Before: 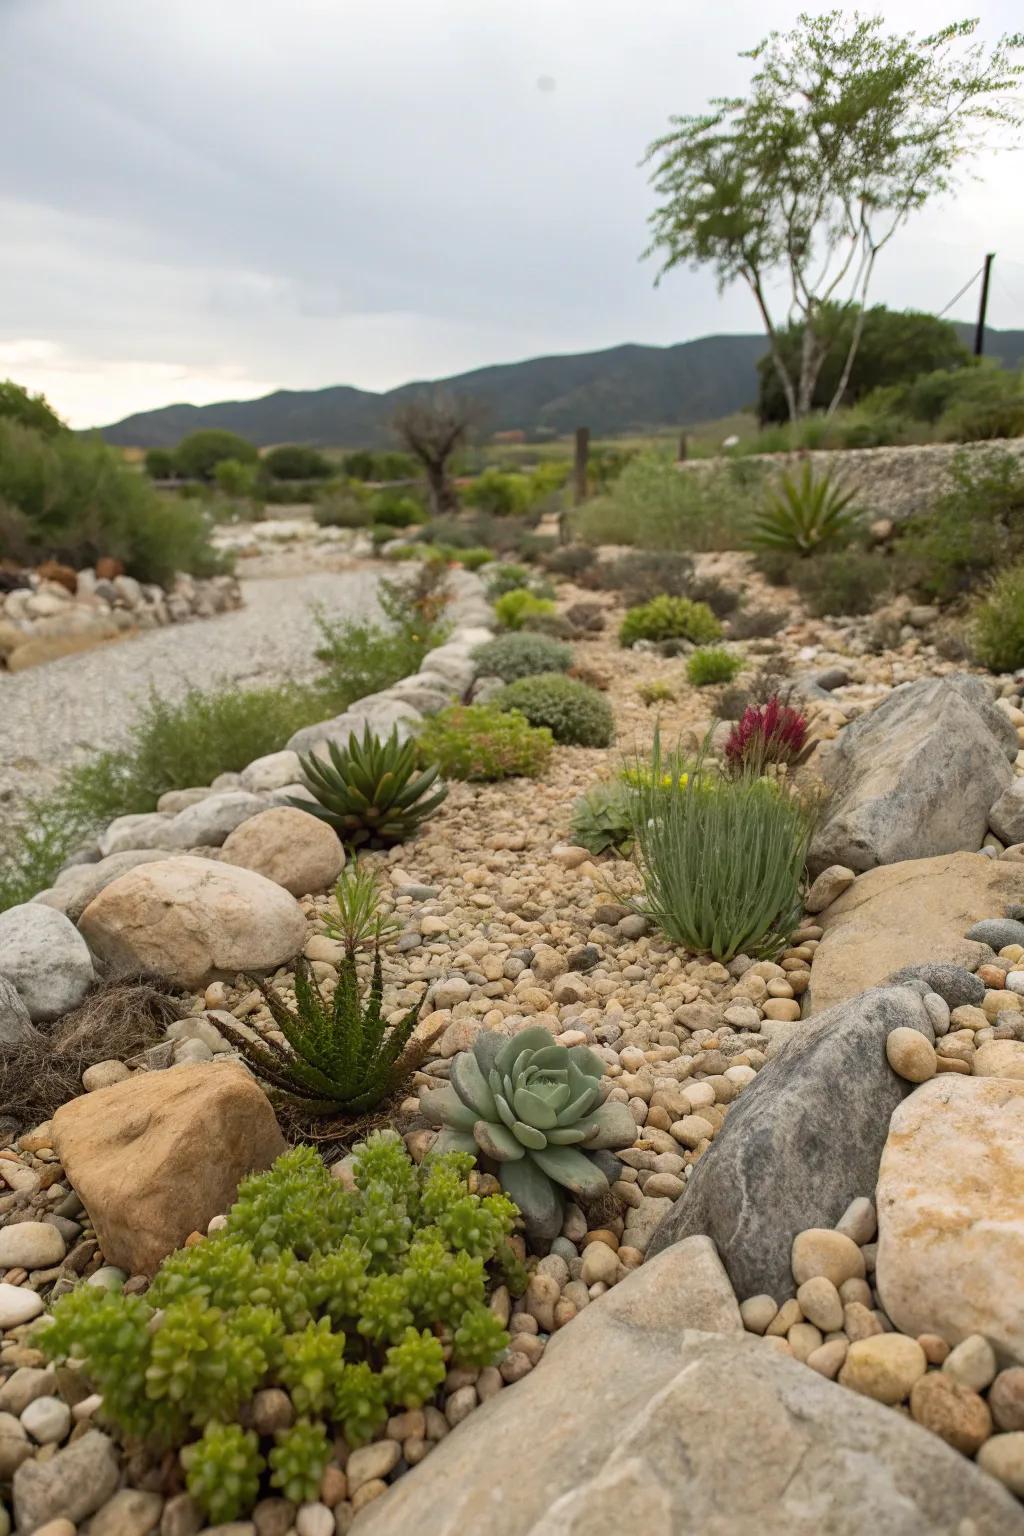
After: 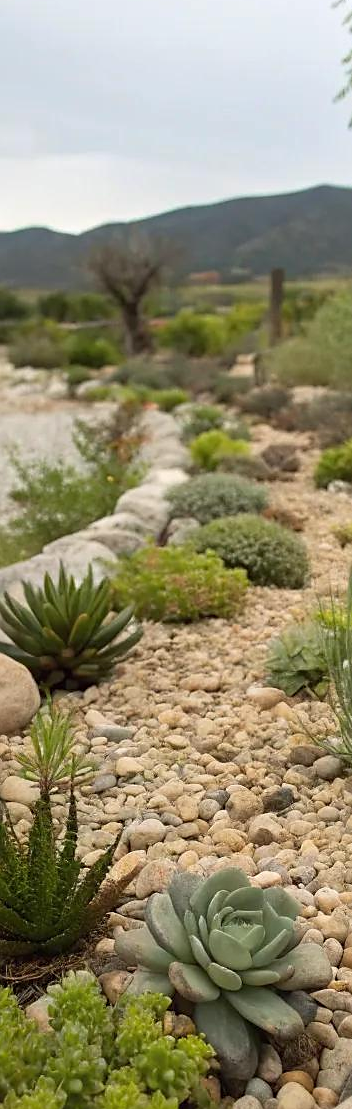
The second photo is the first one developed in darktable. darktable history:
crop and rotate: left 29.839%, top 10.388%, right 35.699%, bottom 17.379%
sharpen: radius 1.829, amount 0.395, threshold 1.36
exposure: exposure 0.195 EV, compensate exposure bias true, compensate highlight preservation false
